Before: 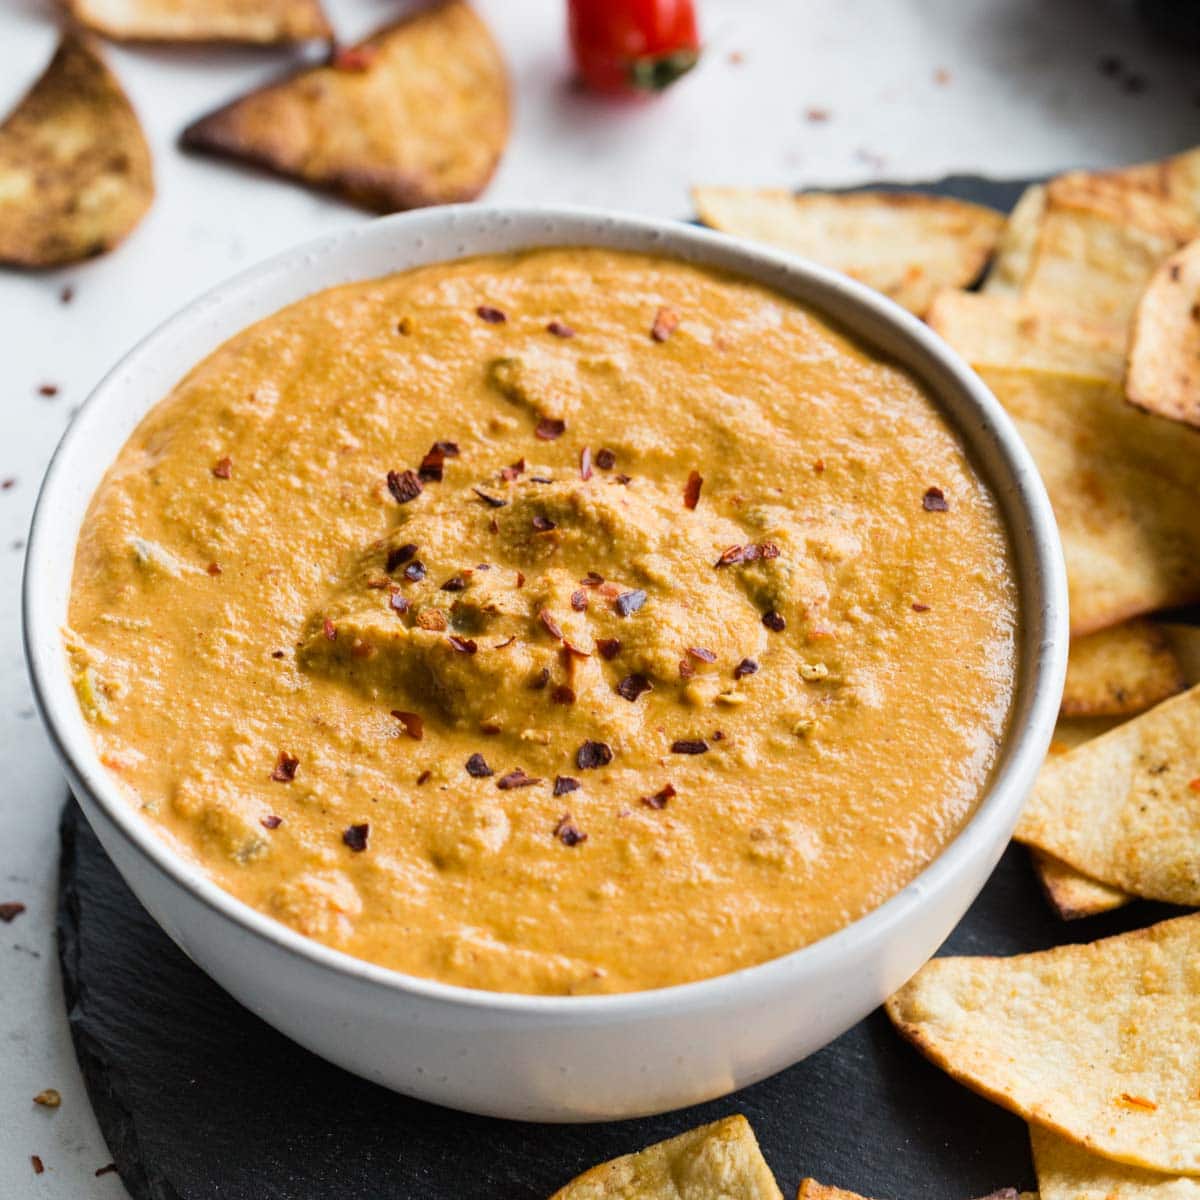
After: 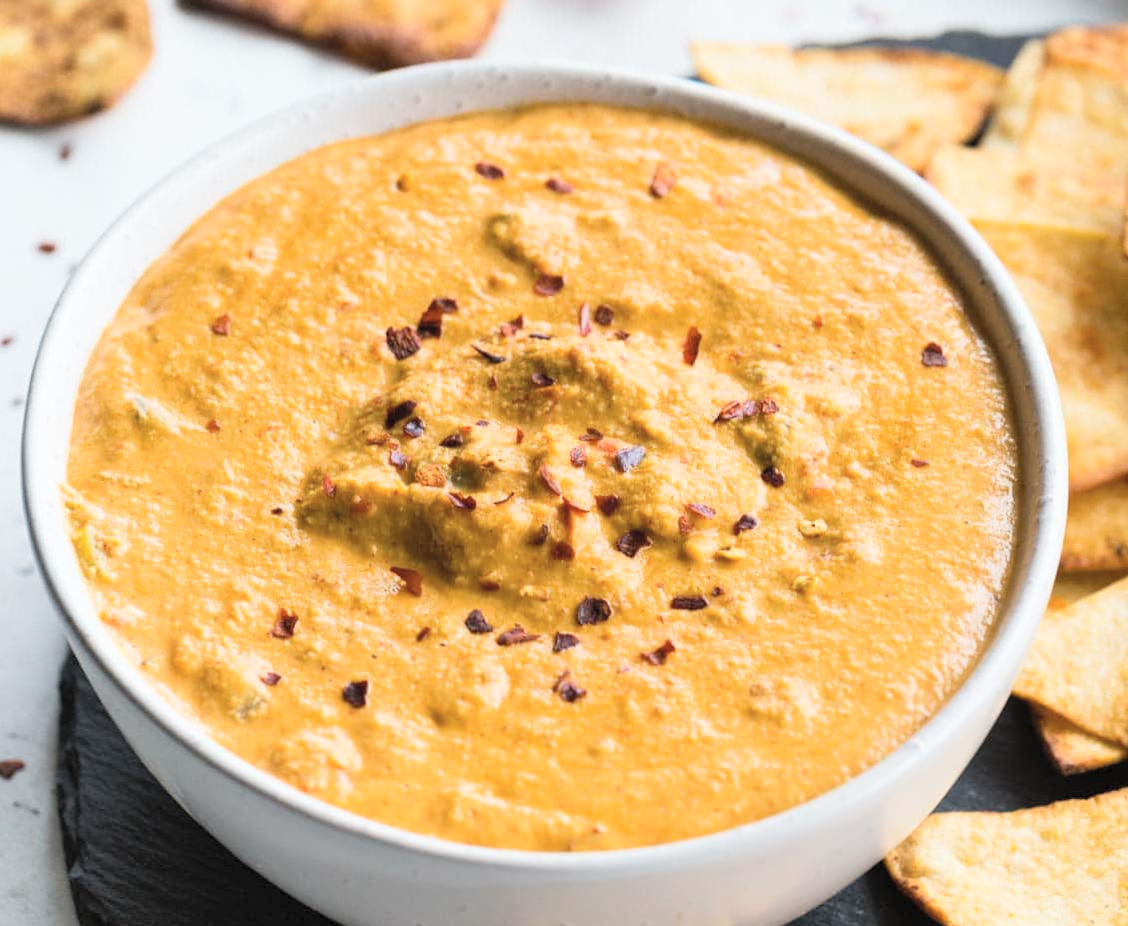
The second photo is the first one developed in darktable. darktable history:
contrast brightness saturation: contrast 0.136, brightness 0.224
crop and rotate: angle 0.108°, top 11.96%, right 5.75%, bottom 10.684%
